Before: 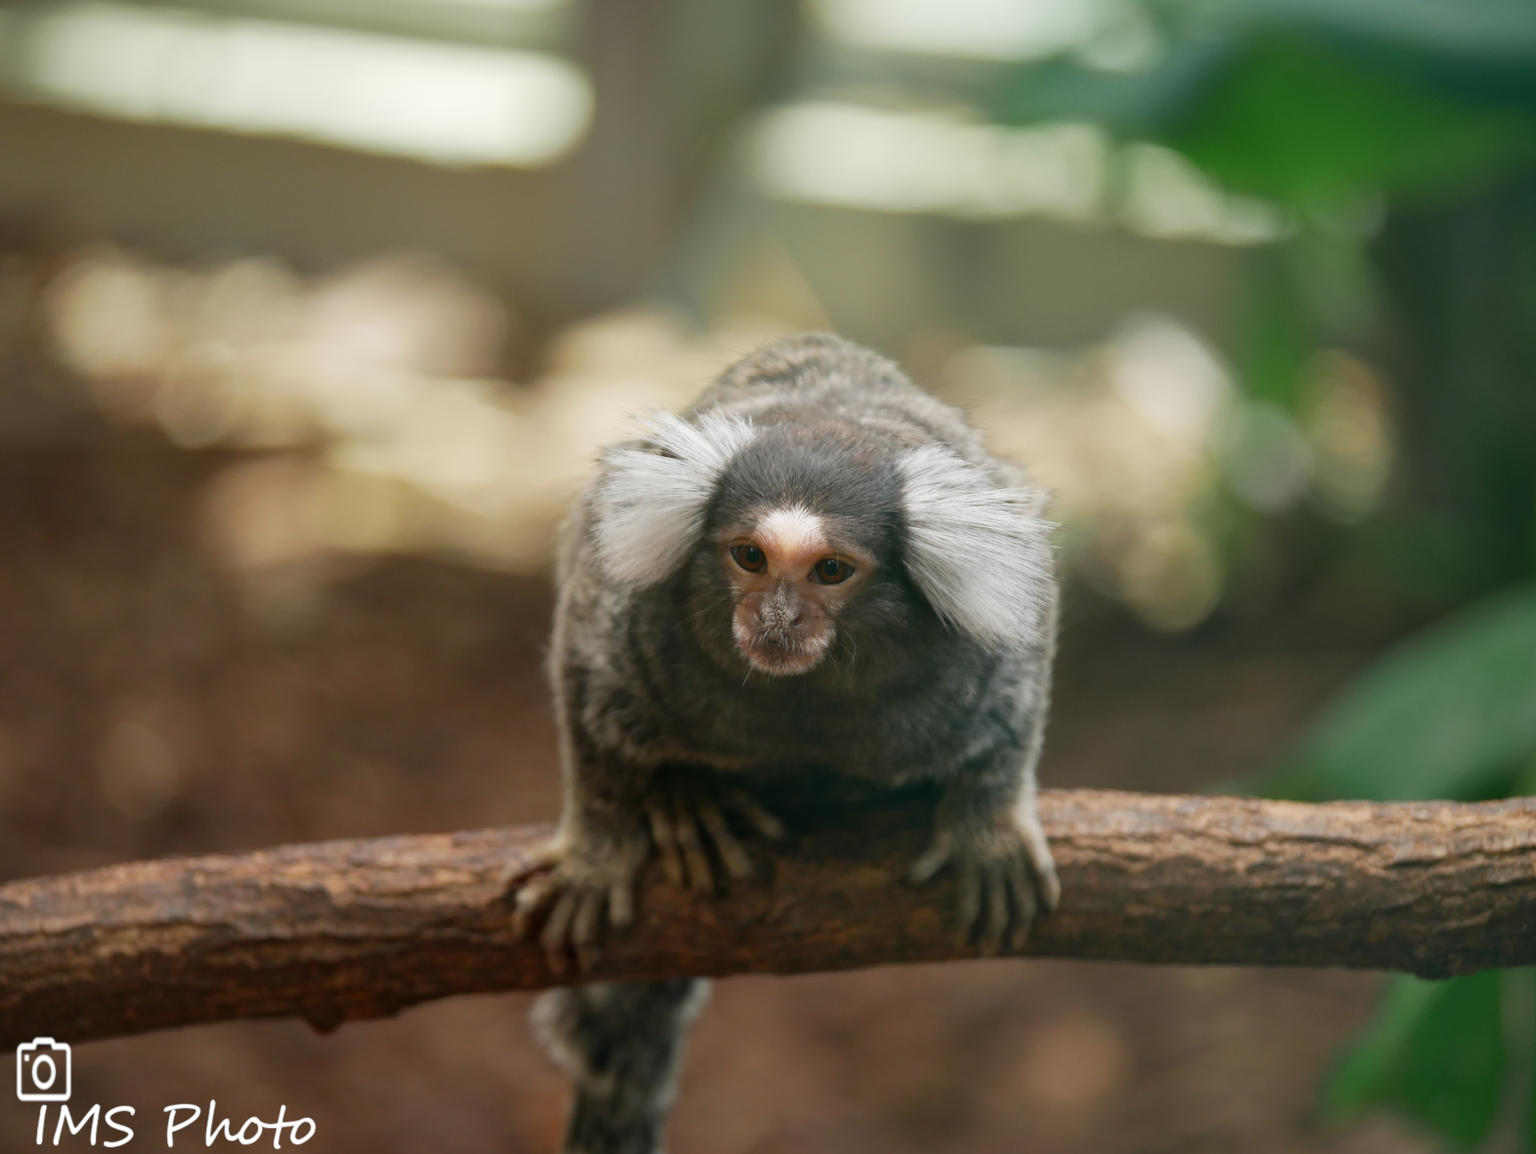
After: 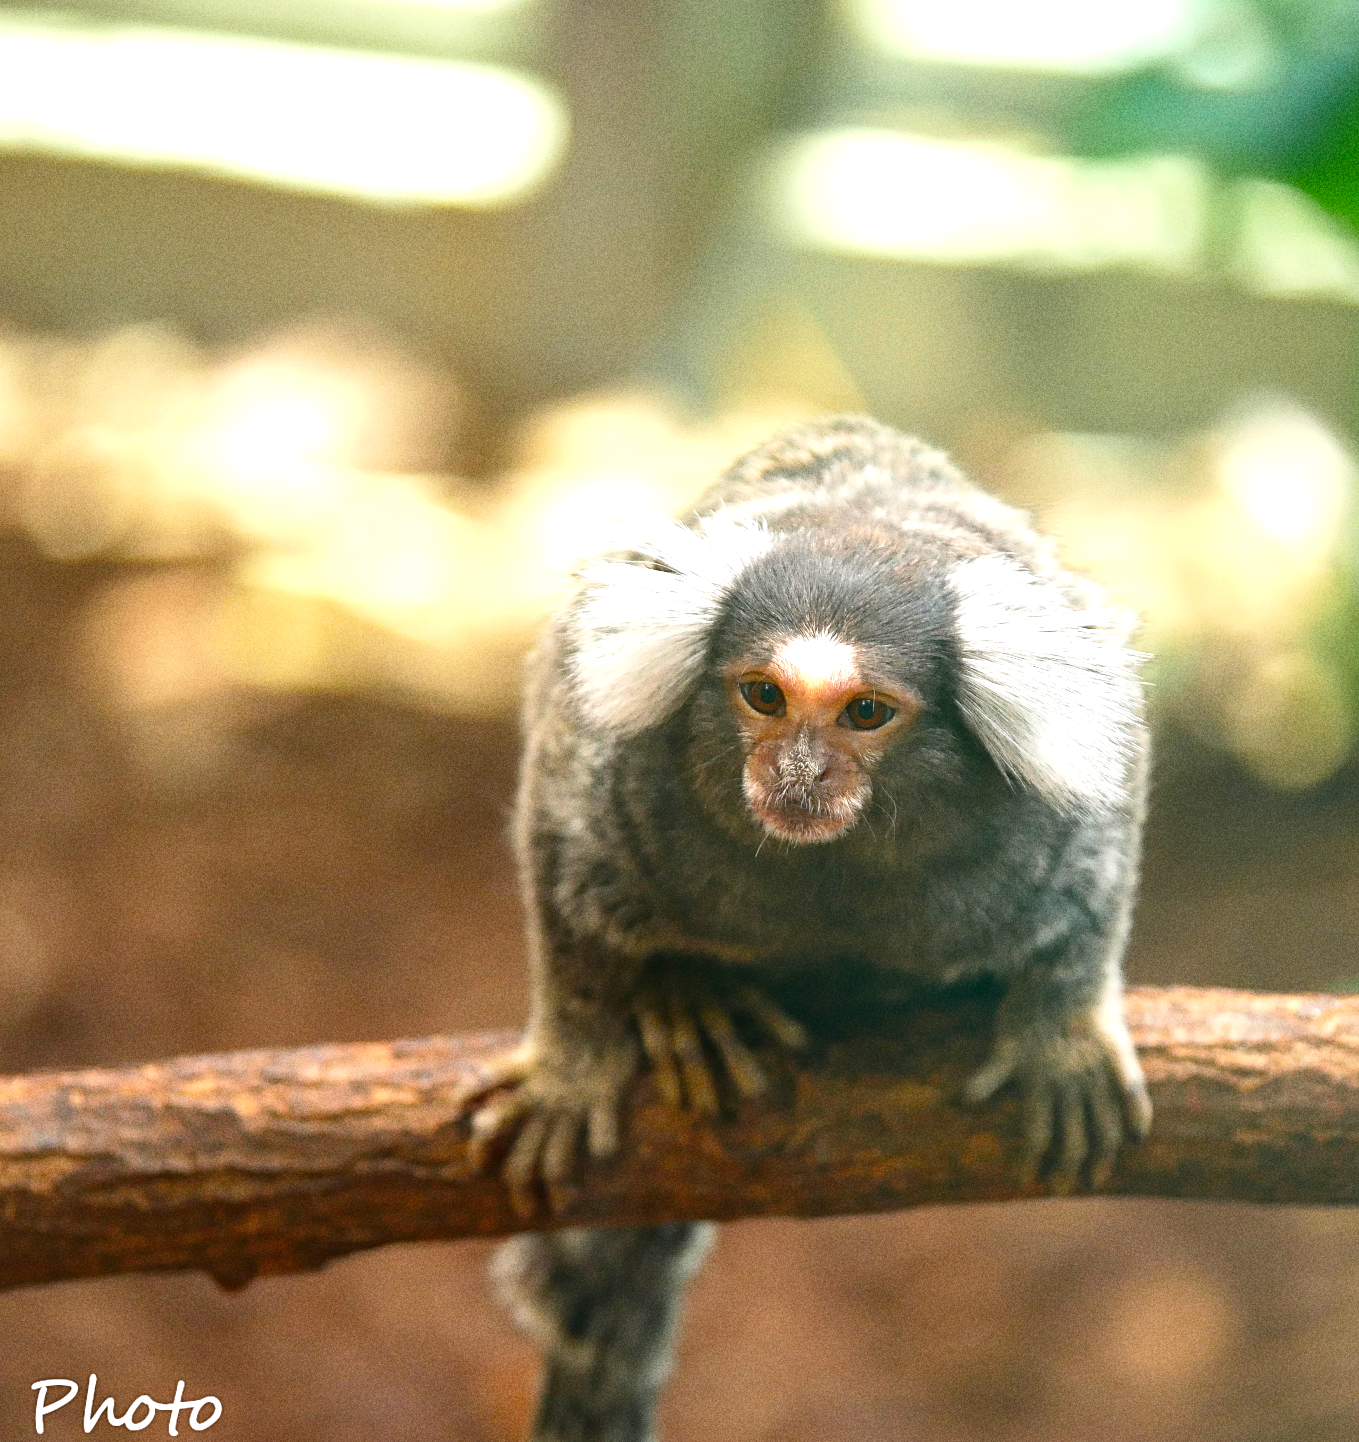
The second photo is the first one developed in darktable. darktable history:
color balance rgb: perceptual saturation grading › global saturation 20%, global vibrance 20%
exposure: black level correction 0, exposure 1.1 EV, compensate exposure bias true, compensate highlight preservation false
crop and rotate: left 9.061%, right 20.142%
grain: coarseness 9.61 ISO, strength 35.62%
sharpen: on, module defaults
